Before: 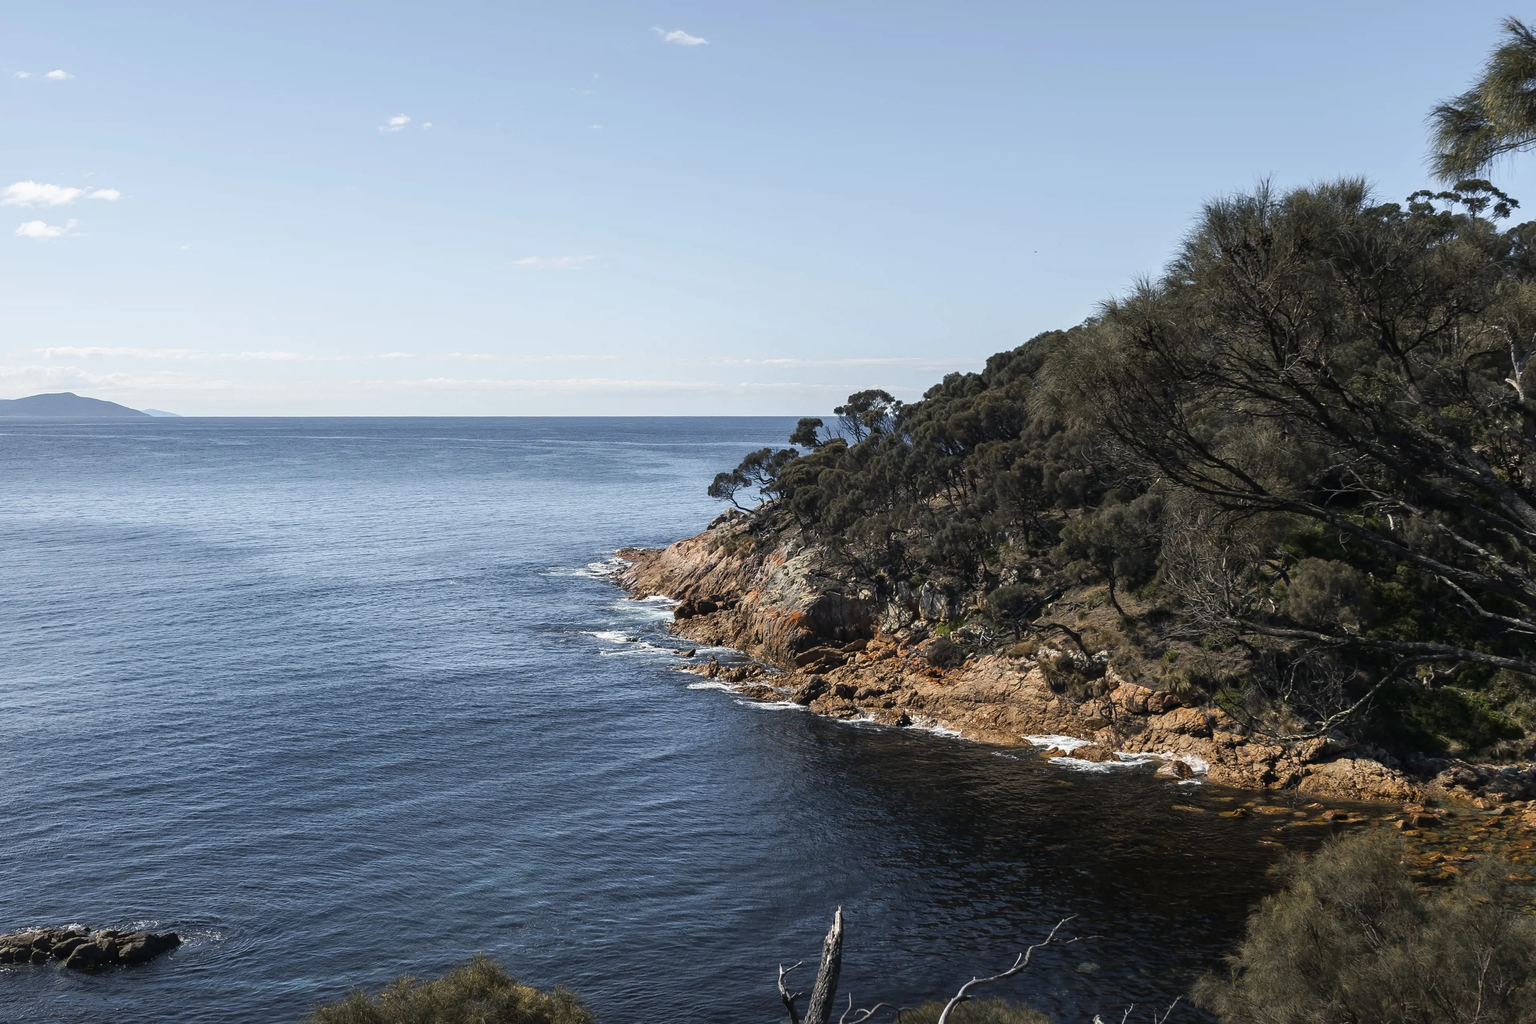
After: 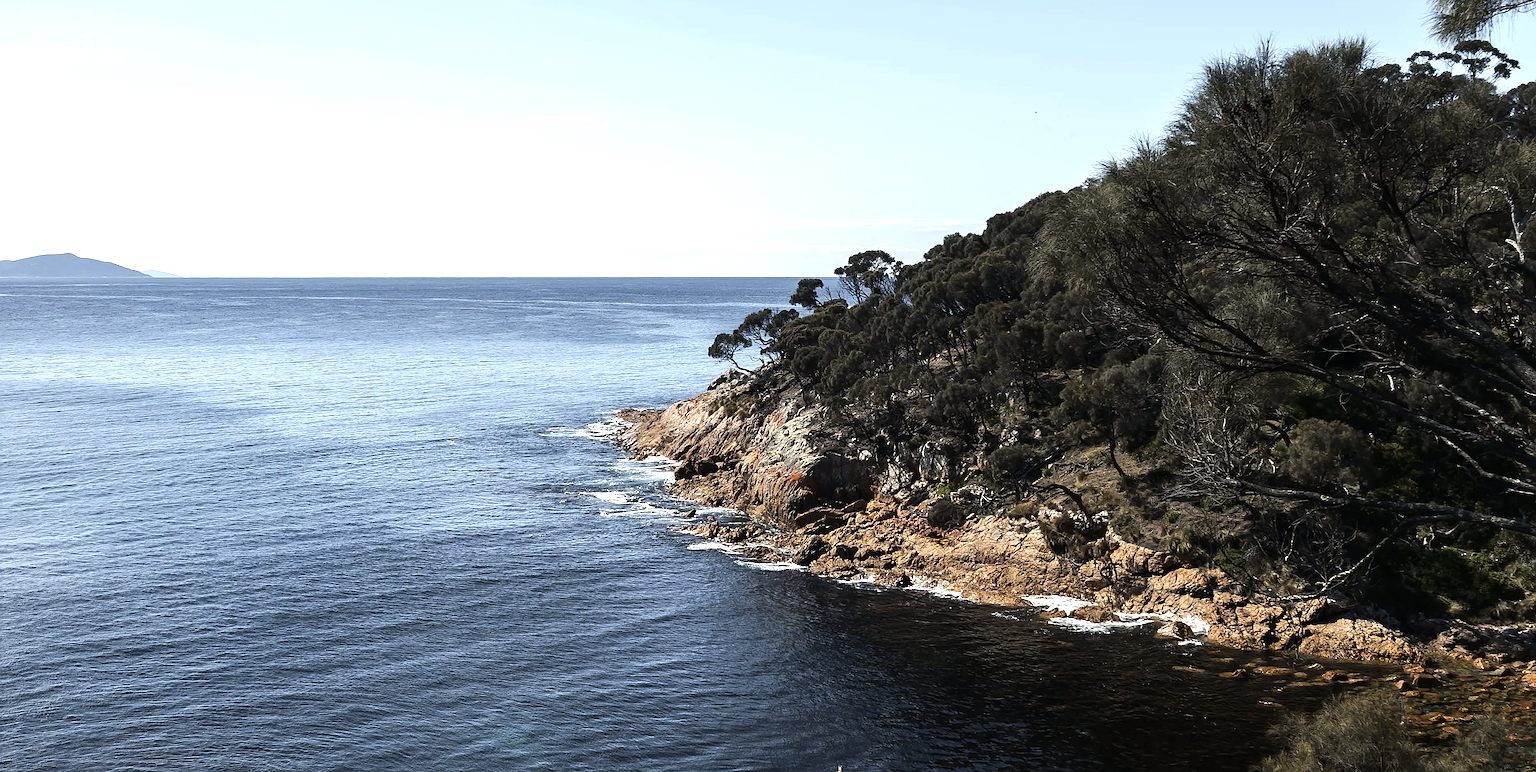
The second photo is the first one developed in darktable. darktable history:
sharpen: on, module defaults
crop: top 13.673%, bottom 10.911%
tone equalizer: -8 EV -0.782 EV, -7 EV -0.676 EV, -6 EV -0.626 EV, -5 EV -0.424 EV, -3 EV 0.373 EV, -2 EV 0.6 EV, -1 EV 0.692 EV, +0 EV 0.728 EV, edges refinement/feathering 500, mask exposure compensation -1.57 EV, preserve details no
